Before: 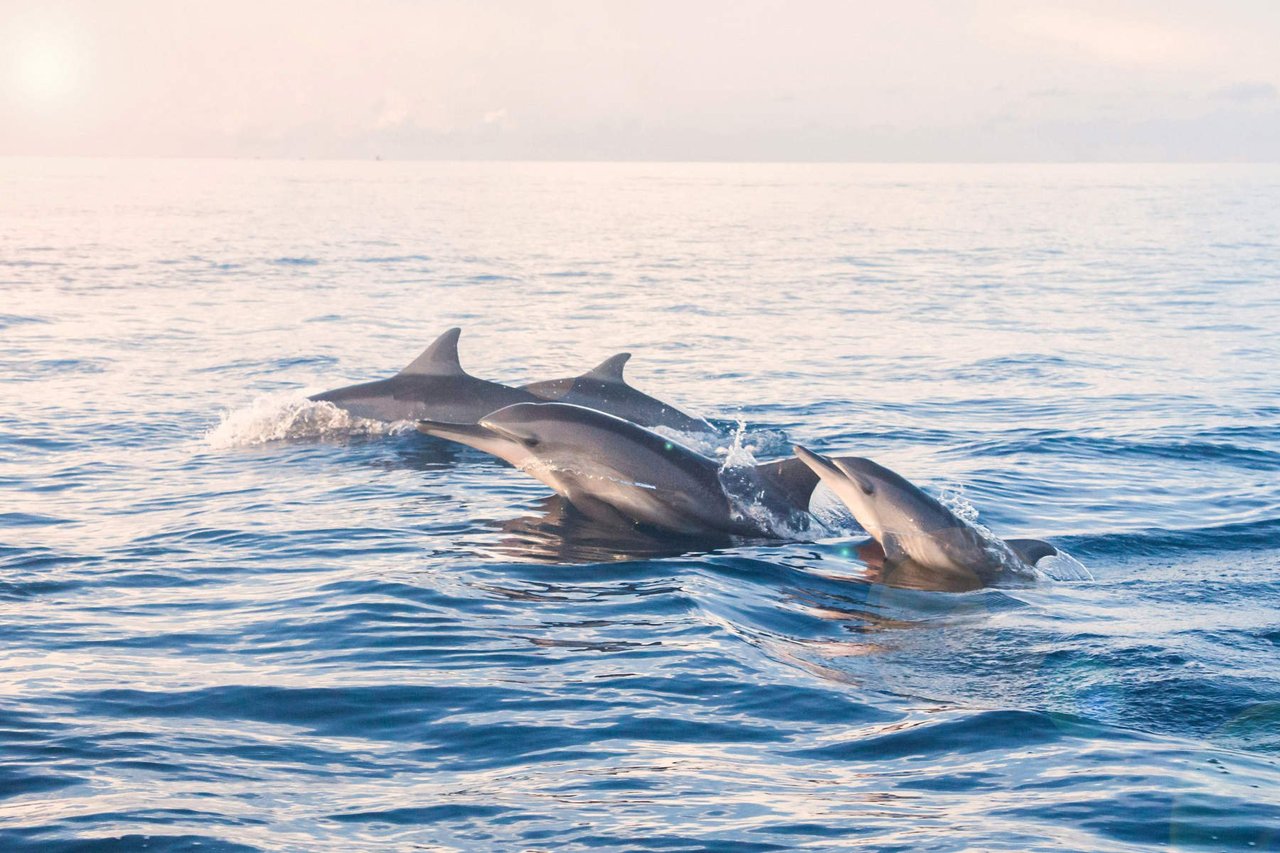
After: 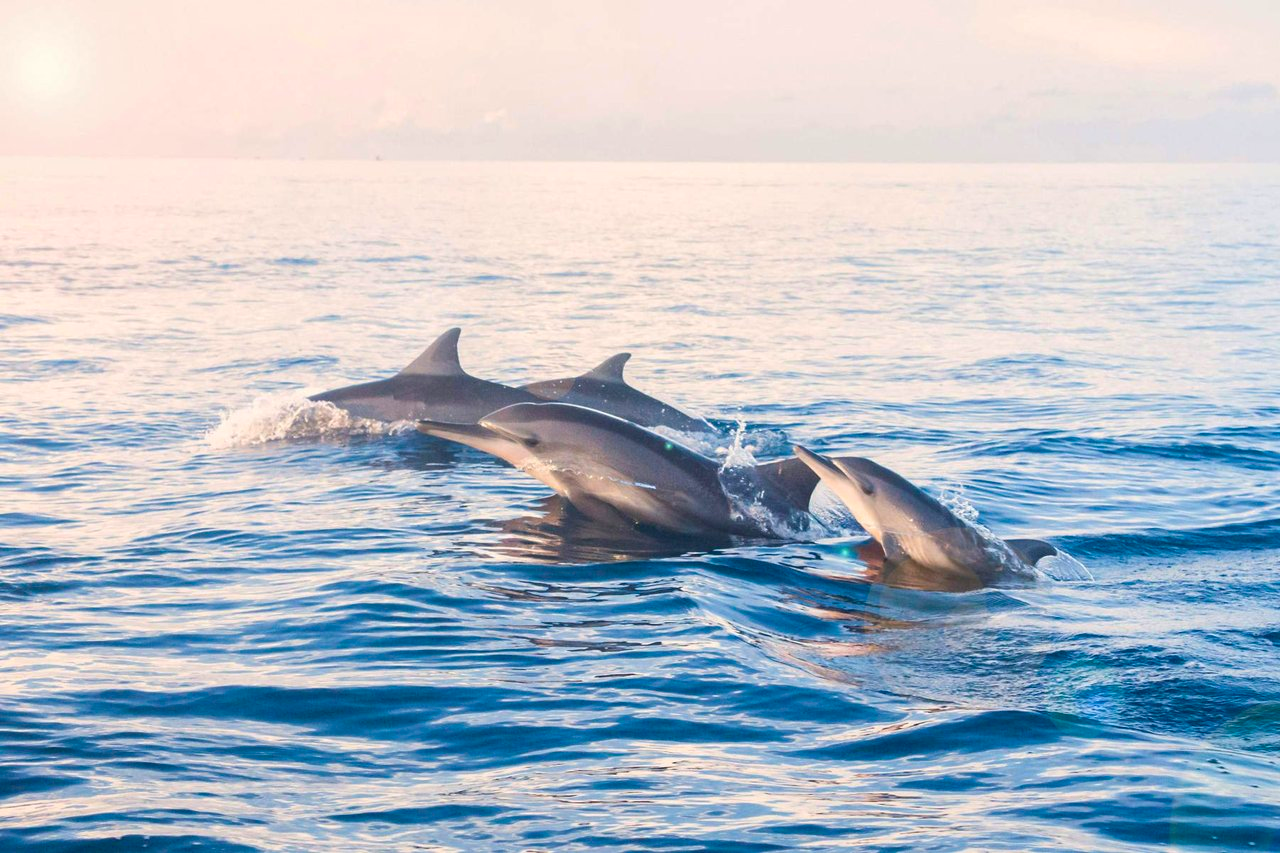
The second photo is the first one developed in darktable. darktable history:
color balance rgb: perceptual saturation grading › global saturation 25.246%, global vibrance 20%
